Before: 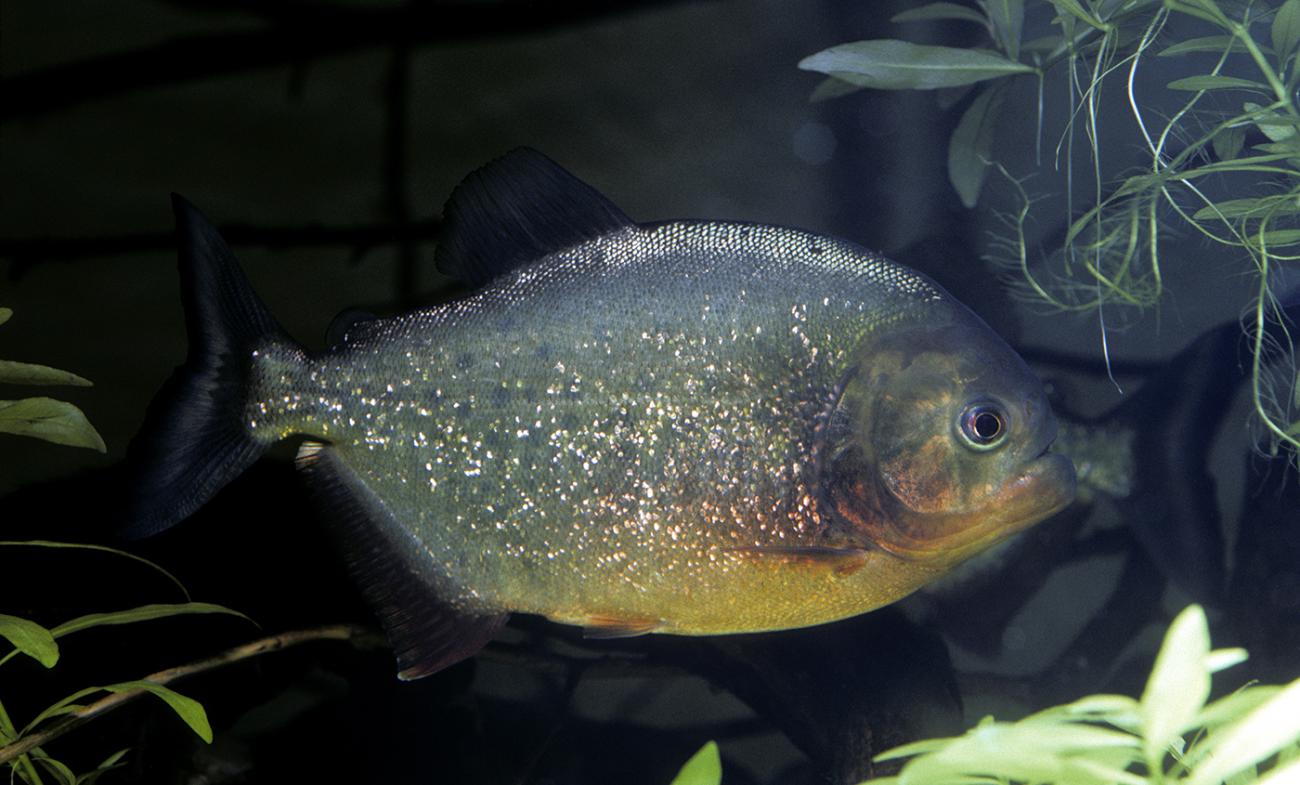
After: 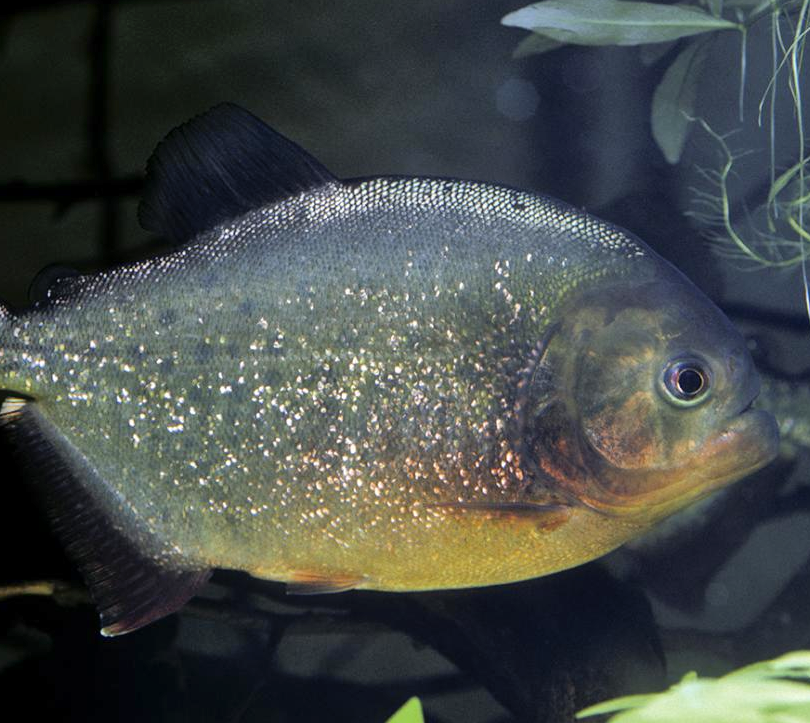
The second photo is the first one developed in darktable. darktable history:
crop and rotate: left 22.918%, top 5.629%, right 14.711%, bottom 2.247%
shadows and highlights: soften with gaussian
